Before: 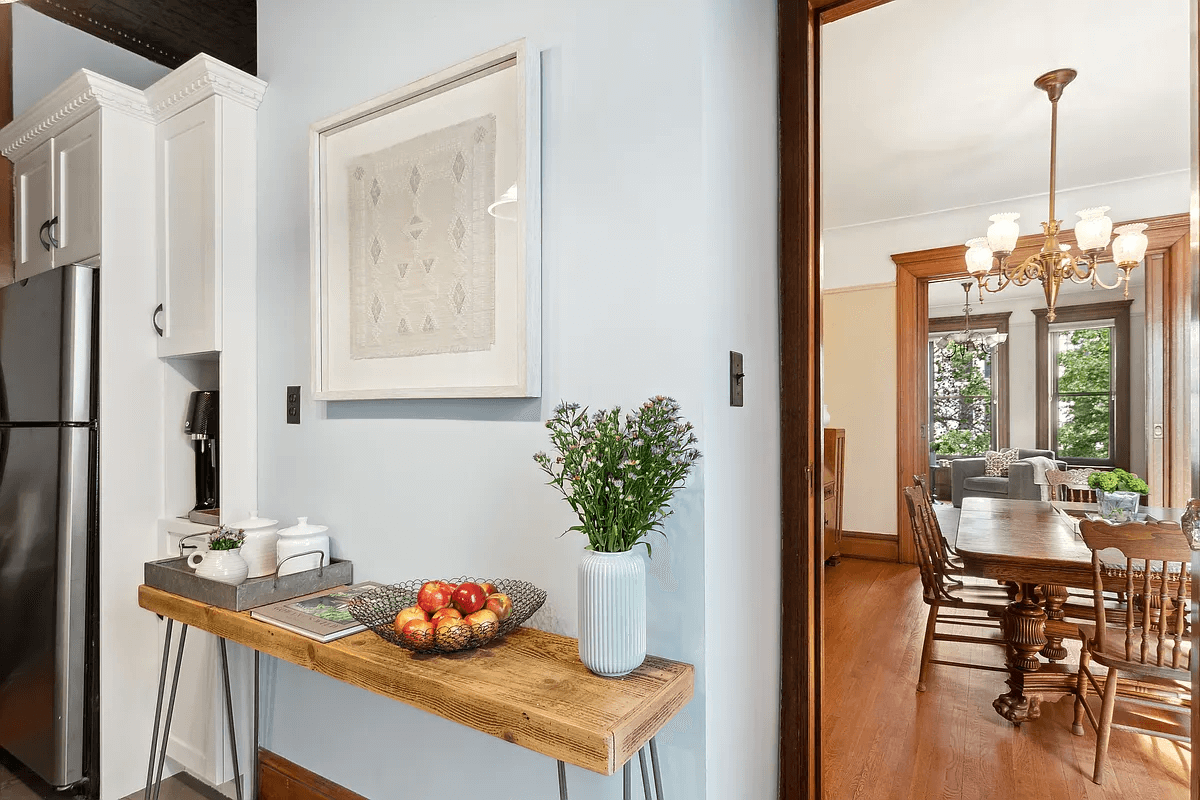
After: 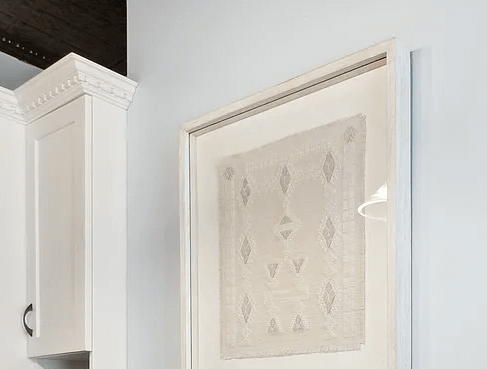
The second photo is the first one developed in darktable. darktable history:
crop and rotate: left 10.9%, top 0.102%, right 48.508%, bottom 53.68%
